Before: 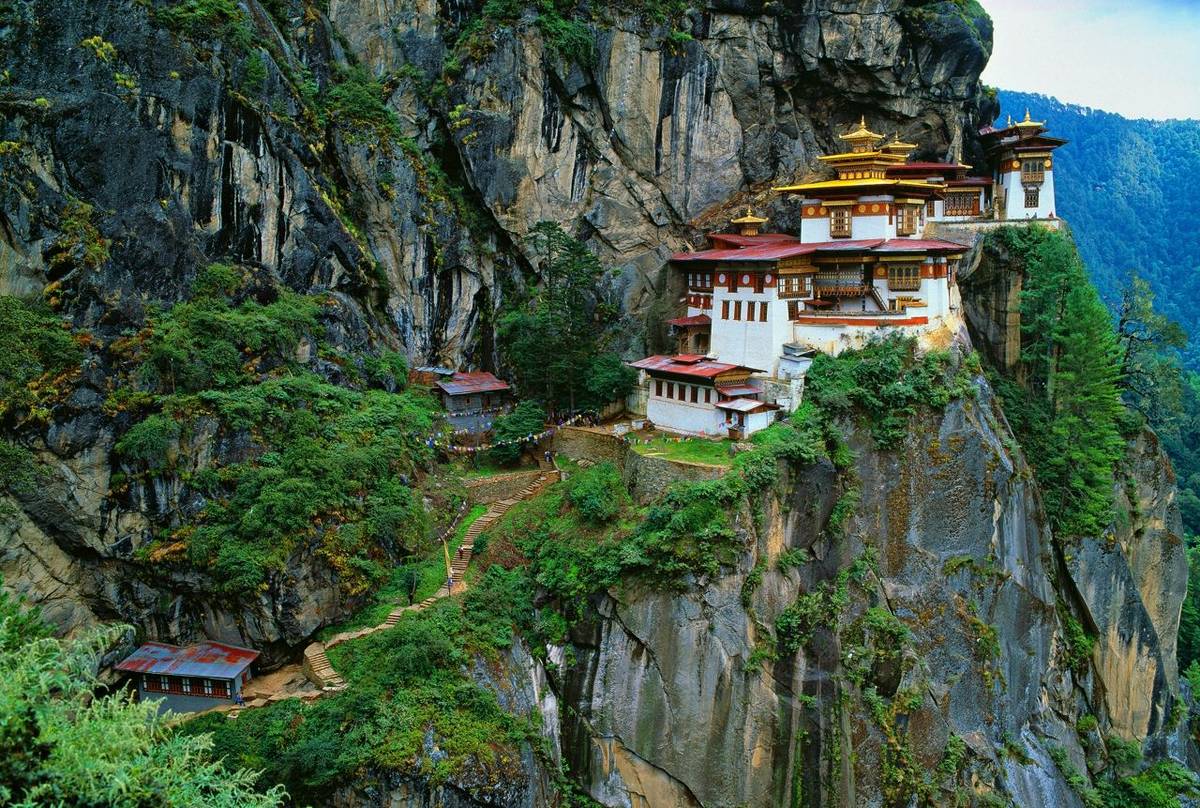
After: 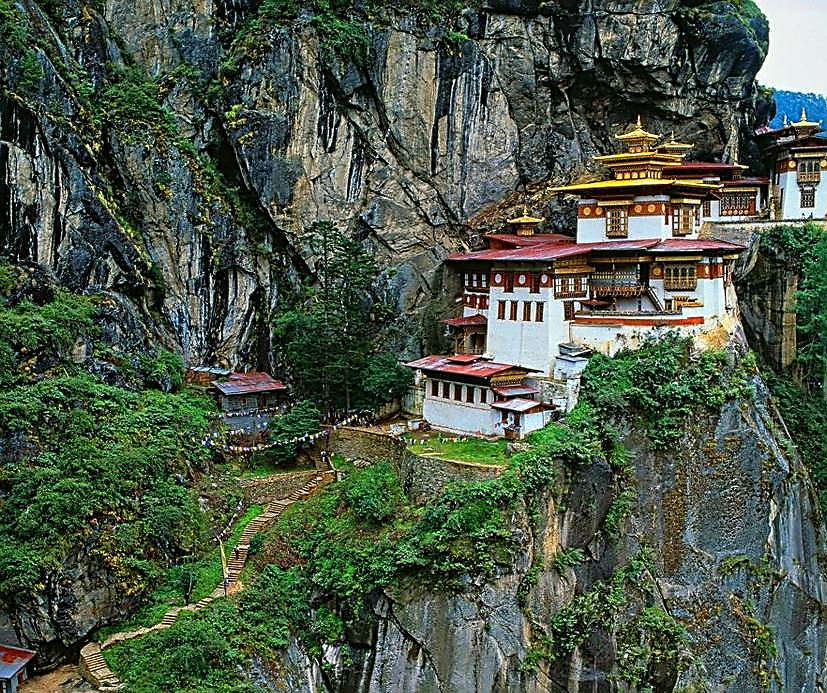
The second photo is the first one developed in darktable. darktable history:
crop: left 18.674%, right 12.388%, bottom 14.163%
contrast equalizer: octaves 7, y [[0.5, 0.5, 0.5, 0.515, 0.749, 0.84], [0.5 ×6], [0.5 ×6], [0, 0, 0, 0.001, 0.067, 0.262], [0 ×6]], mix 0.571
sharpen: on, module defaults
